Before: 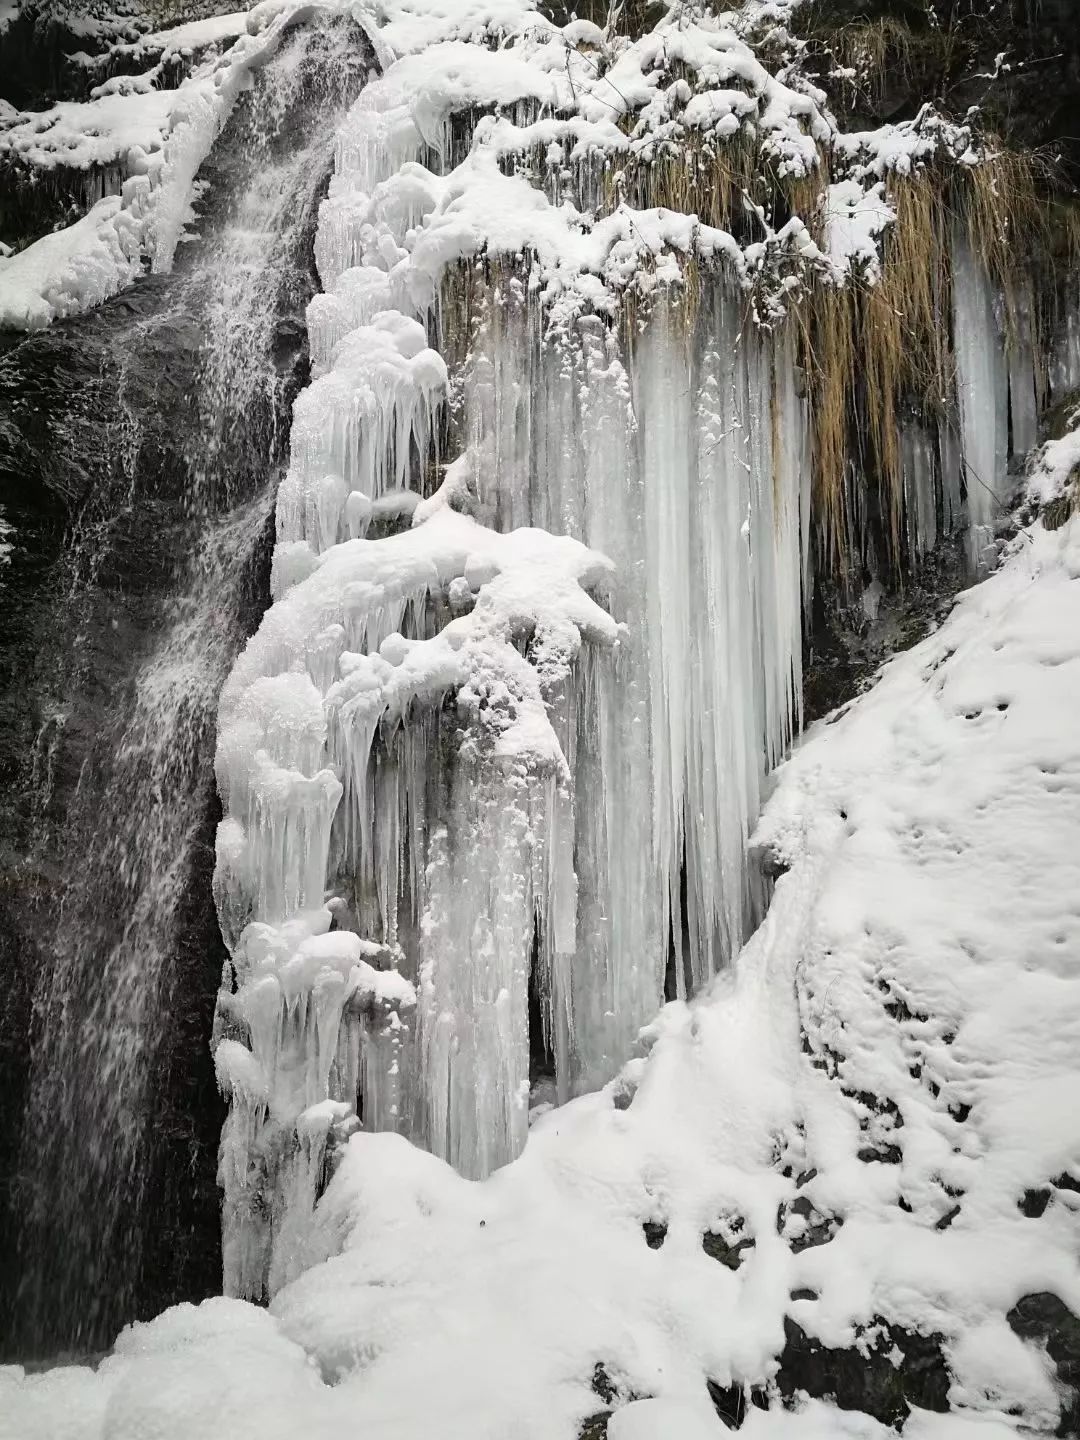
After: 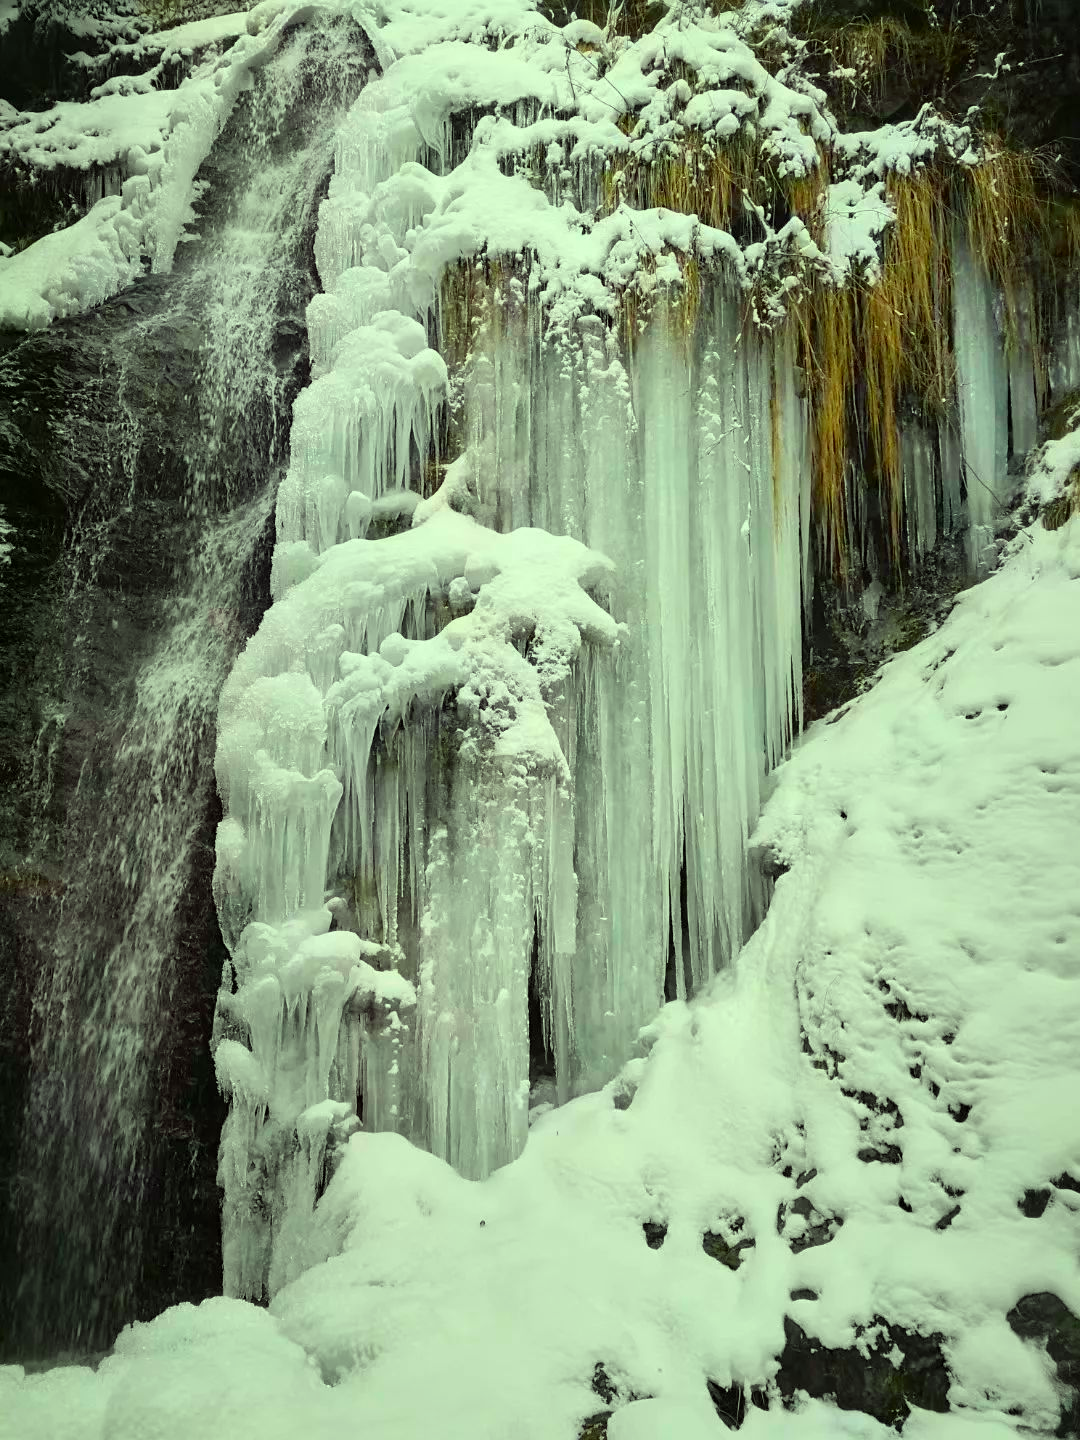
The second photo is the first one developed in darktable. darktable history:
color correction: highlights a* -11.05, highlights b* 9.86, saturation 1.71
